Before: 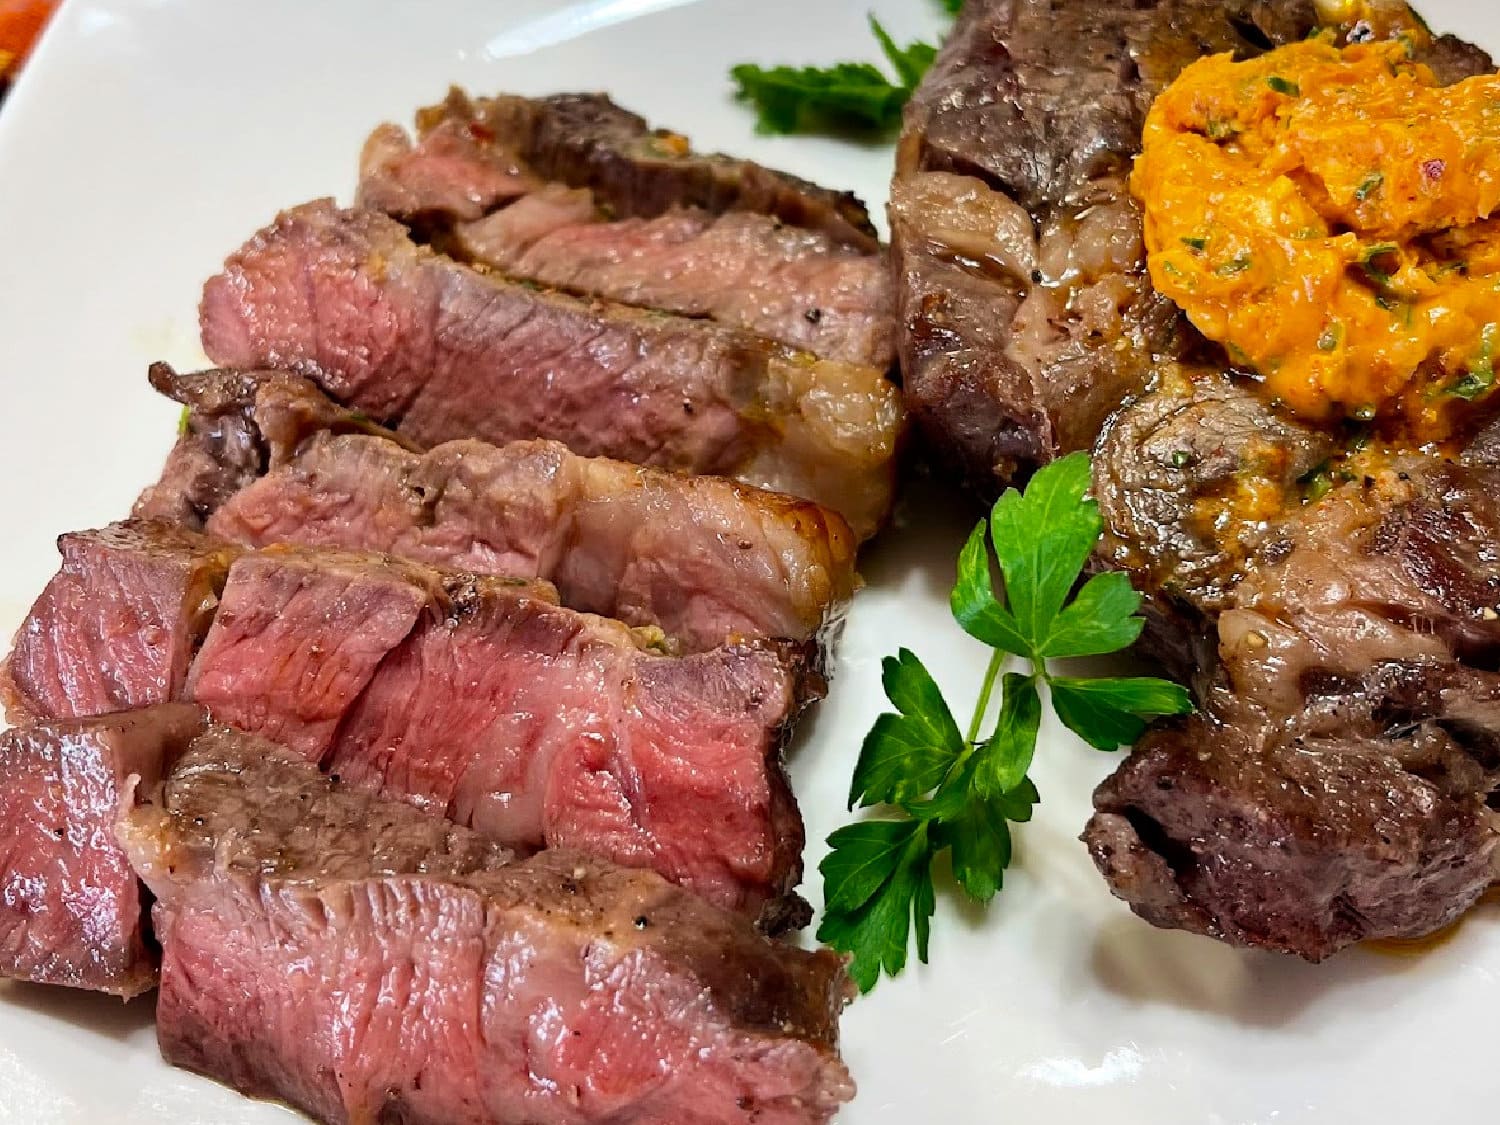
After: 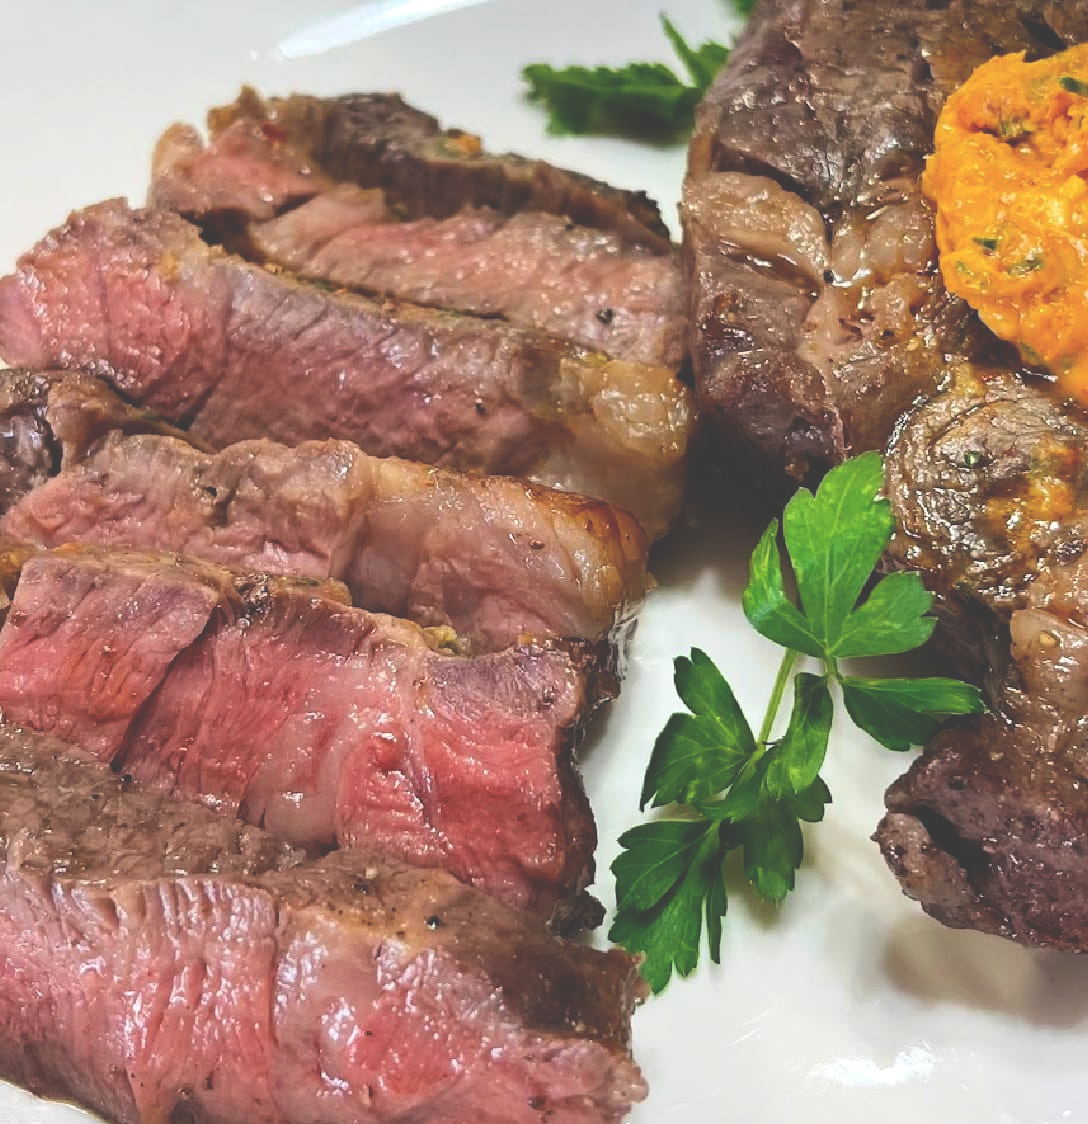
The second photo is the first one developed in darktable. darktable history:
exposure: black level correction -0.04, exposure 0.065 EV, compensate highlight preservation false
crop: left 13.908%, top 0%, right 13.494%
